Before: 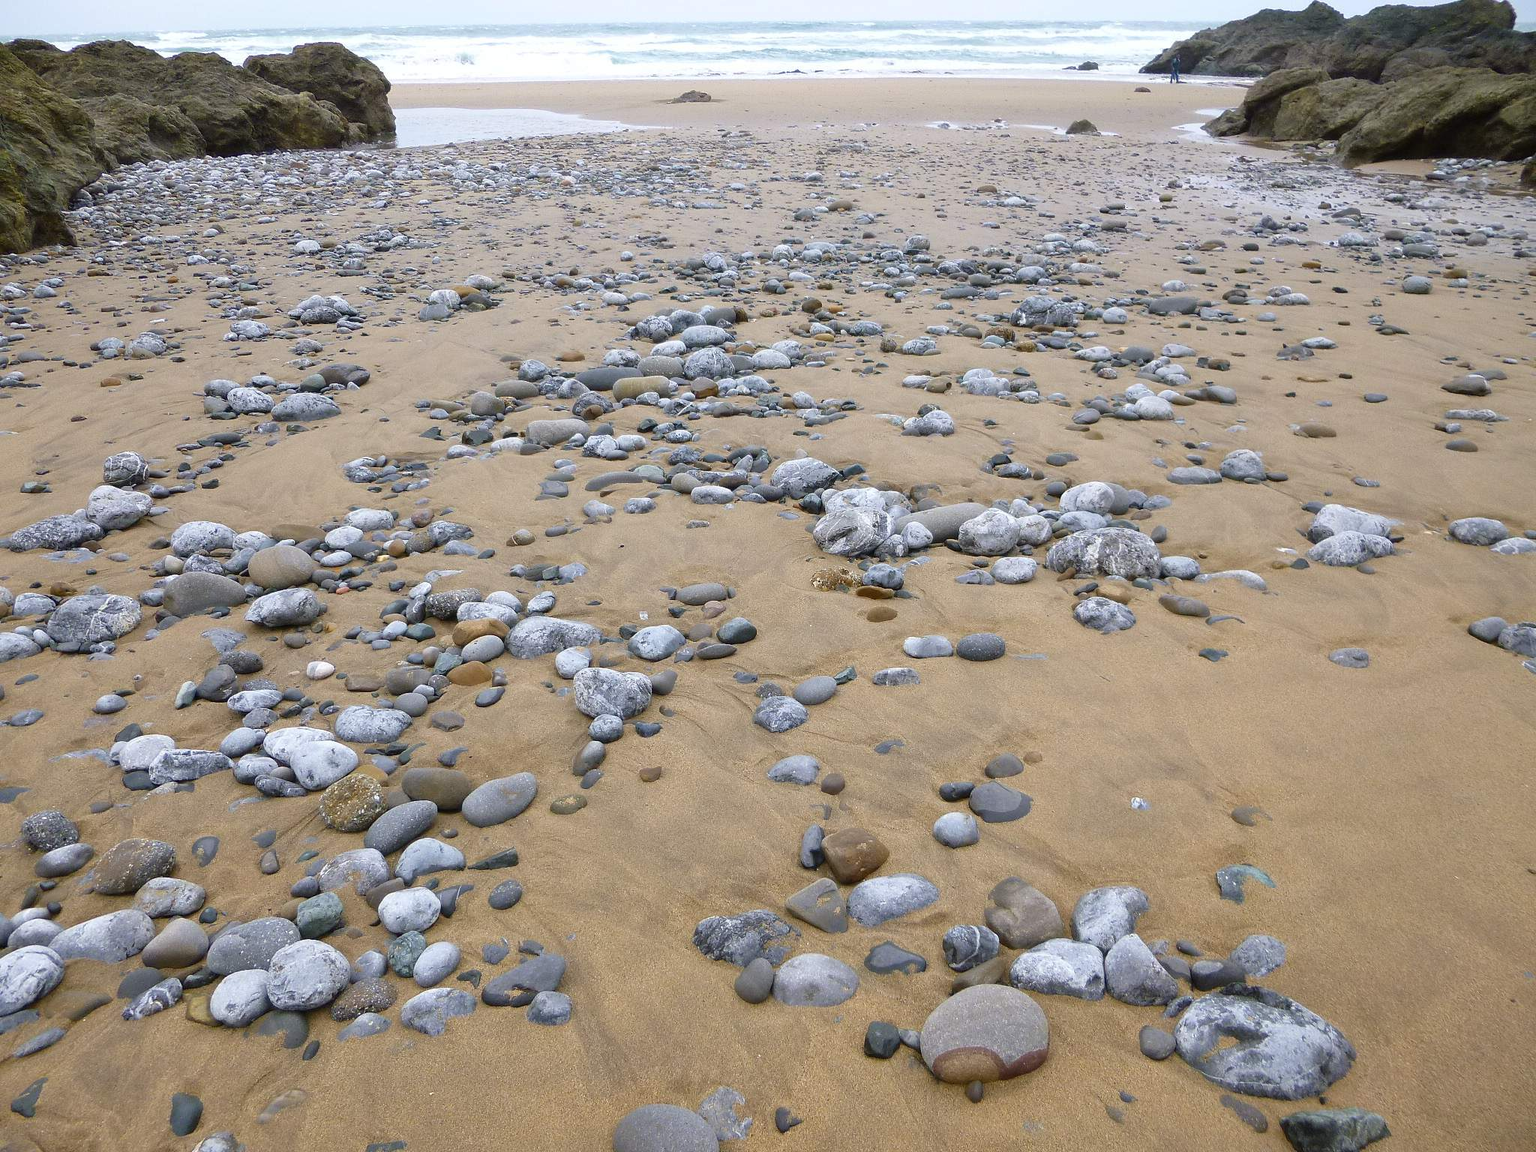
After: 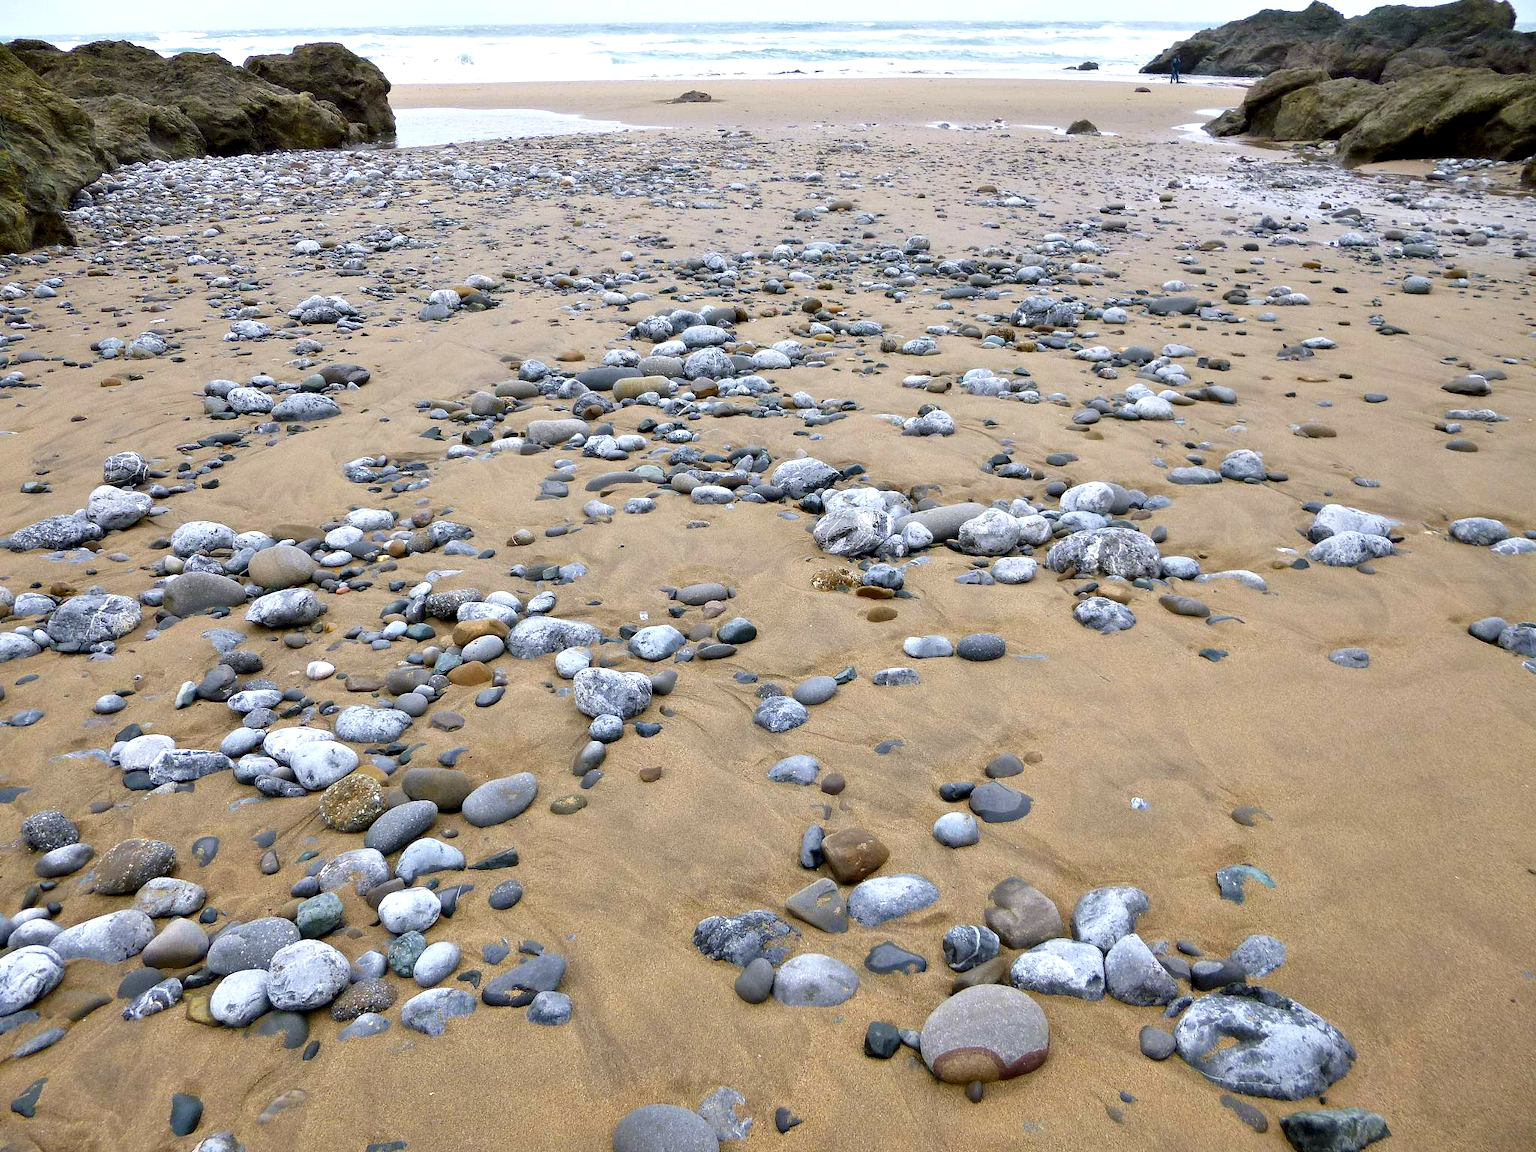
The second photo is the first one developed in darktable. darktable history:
contrast equalizer: y [[0.528, 0.548, 0.563, 0.562, 0.546, 0.526], [0.55 ×6], [0 ×6], [0 ×6], [0 ×6]]
exposure: exposure 0.134 EV, compensate highlight preservation false
